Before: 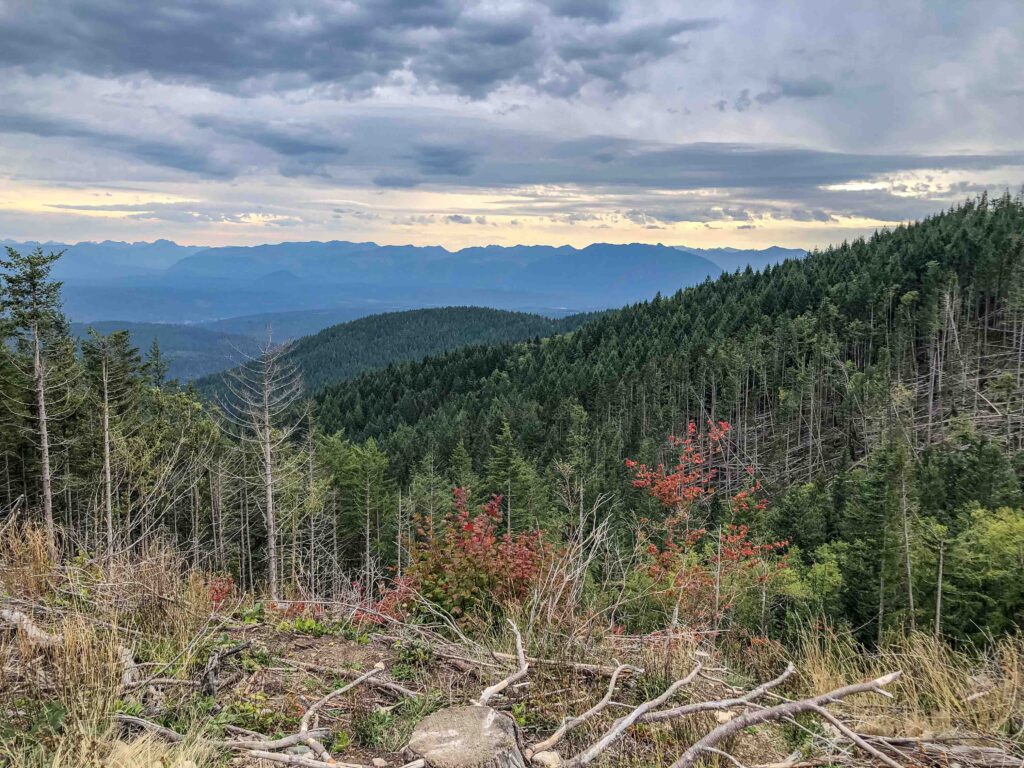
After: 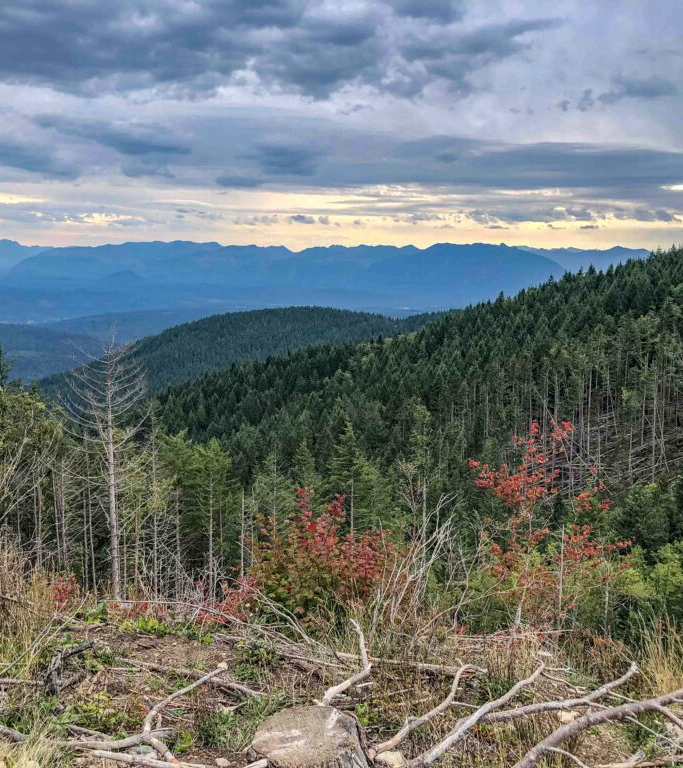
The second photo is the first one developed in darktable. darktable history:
haze removal: compatibility mode true, adaptive false
crop and rotate: left 15.354%, right 17.89%
